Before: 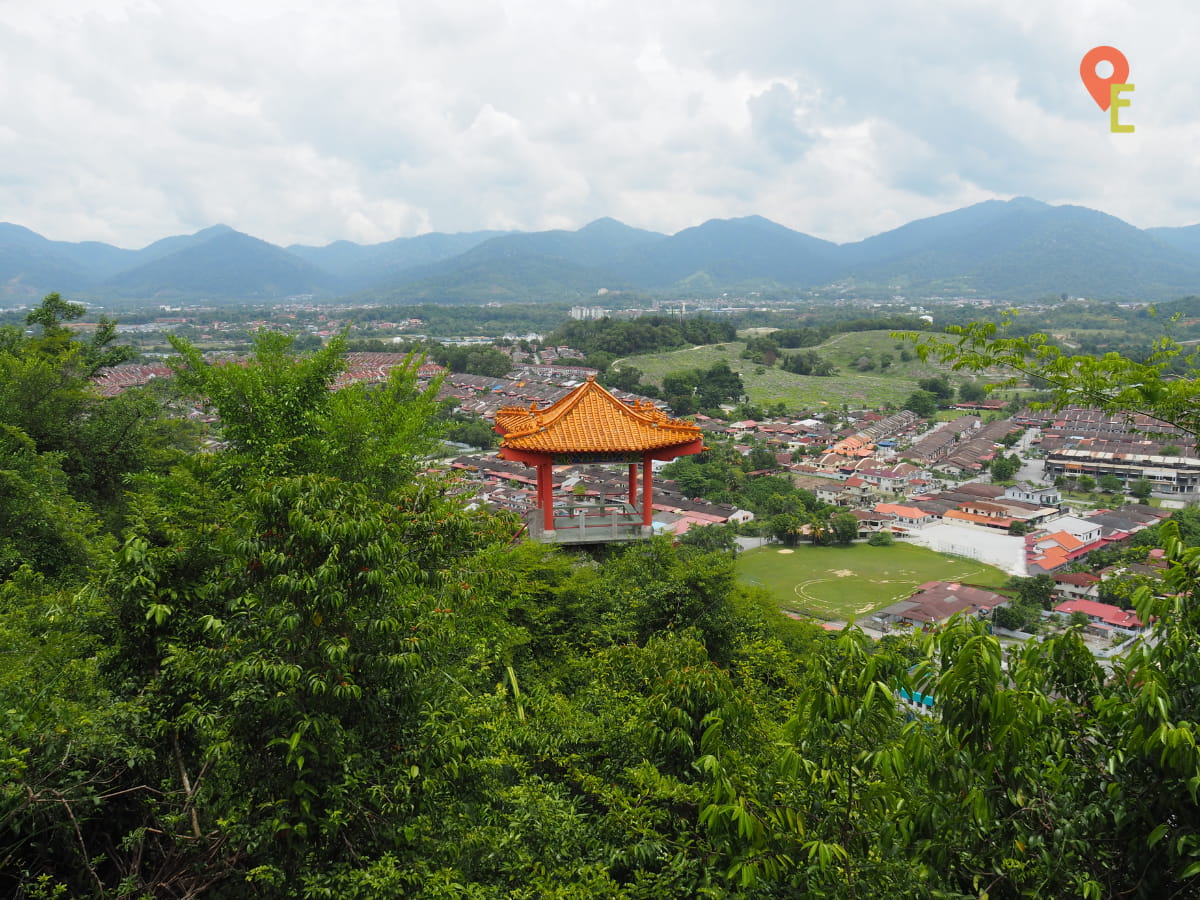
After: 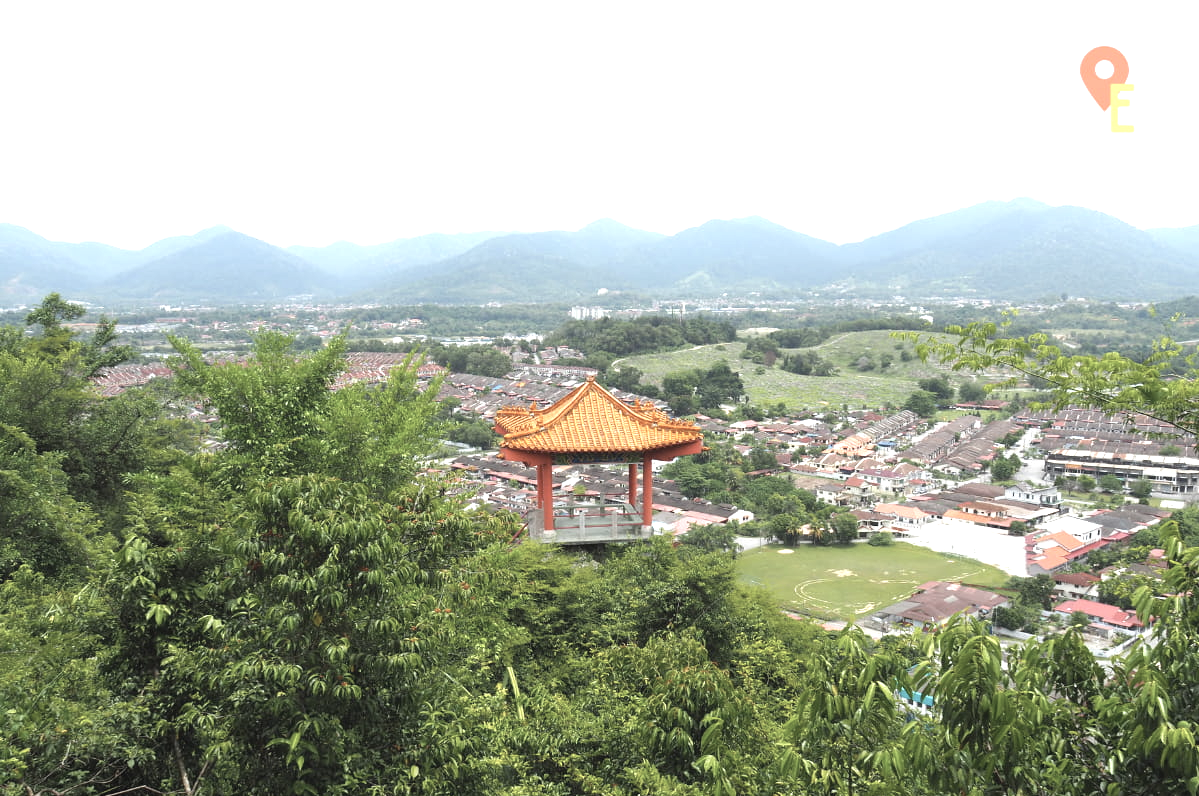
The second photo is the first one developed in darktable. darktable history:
contrast brightness saturation: contrast -0.049, saturation -0.401
crop and rotate: top 0%, bottom 11.543%
exposure: black level correction 0, exposure 1.101 EV, compensate exposure bias true, compensate highlight preservation false
